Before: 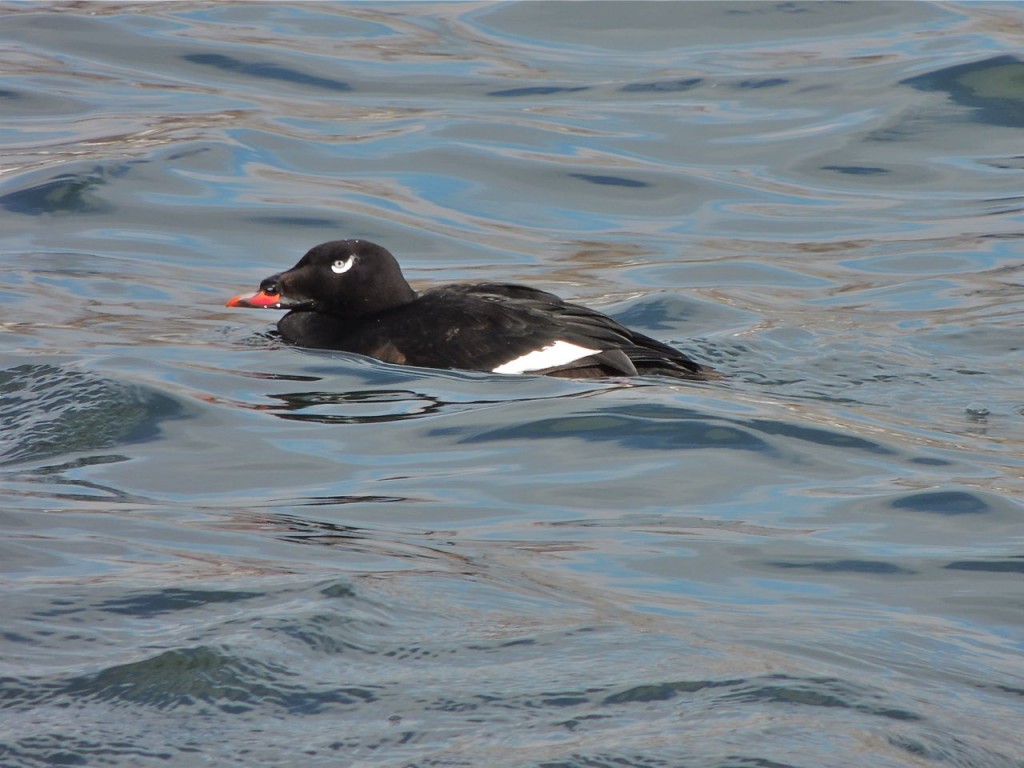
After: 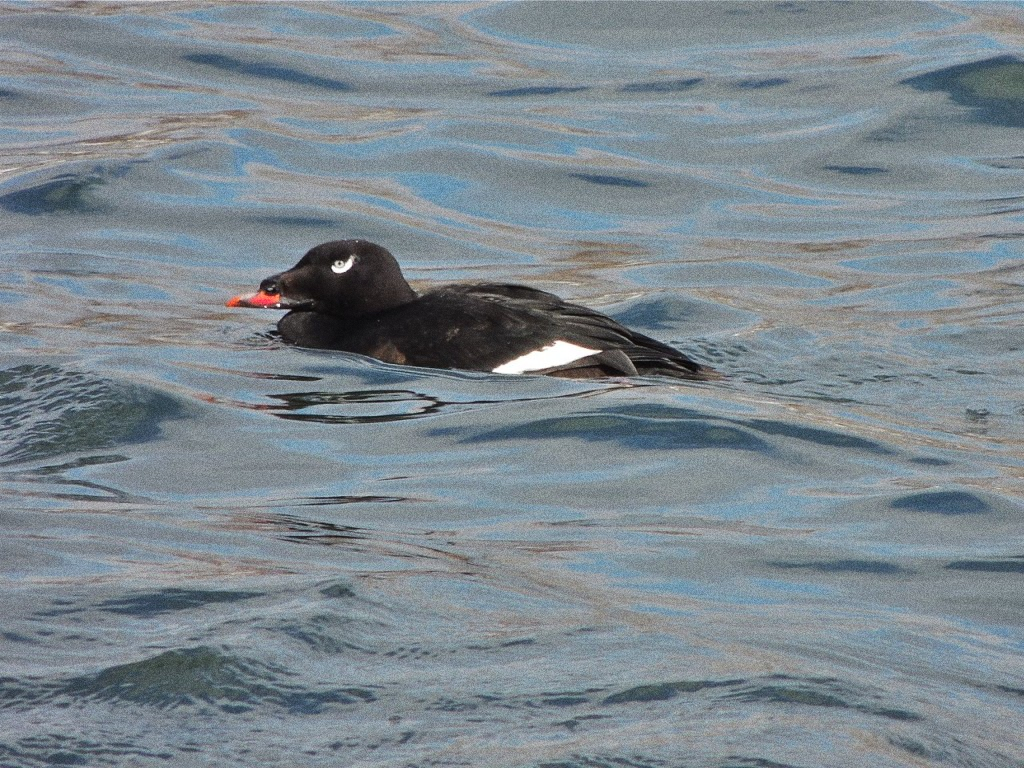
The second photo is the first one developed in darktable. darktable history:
contrast brightness saturation: contrast 0.1, brightness 0.02, saturation 0.02
grain: coarseness 0.09 ISO, strength 40%
